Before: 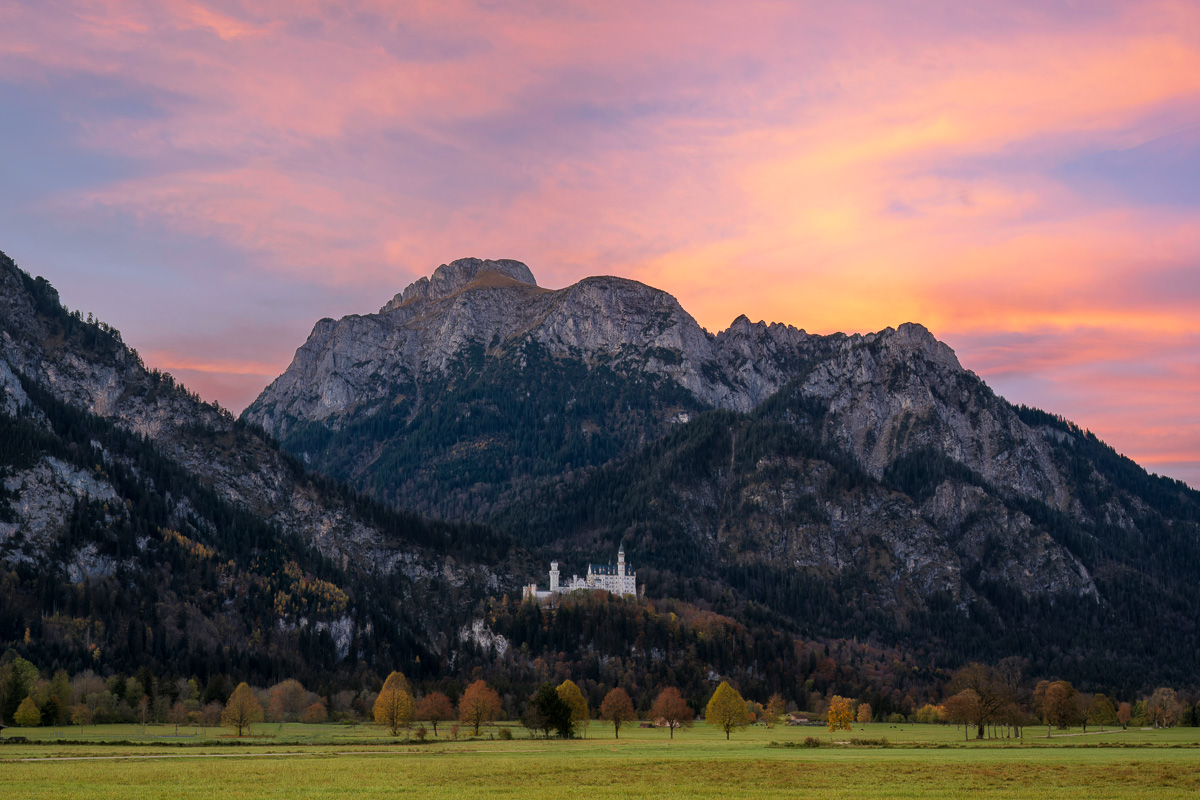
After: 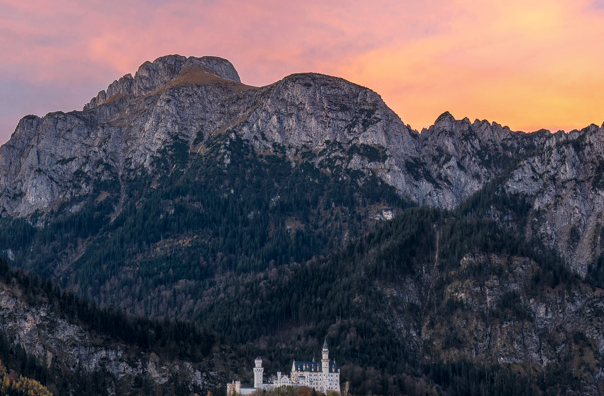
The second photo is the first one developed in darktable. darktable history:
crop: left 24.73%, top 25.411%, right 24.859%, bottom 25.051%
local contrast: on, module defaults
